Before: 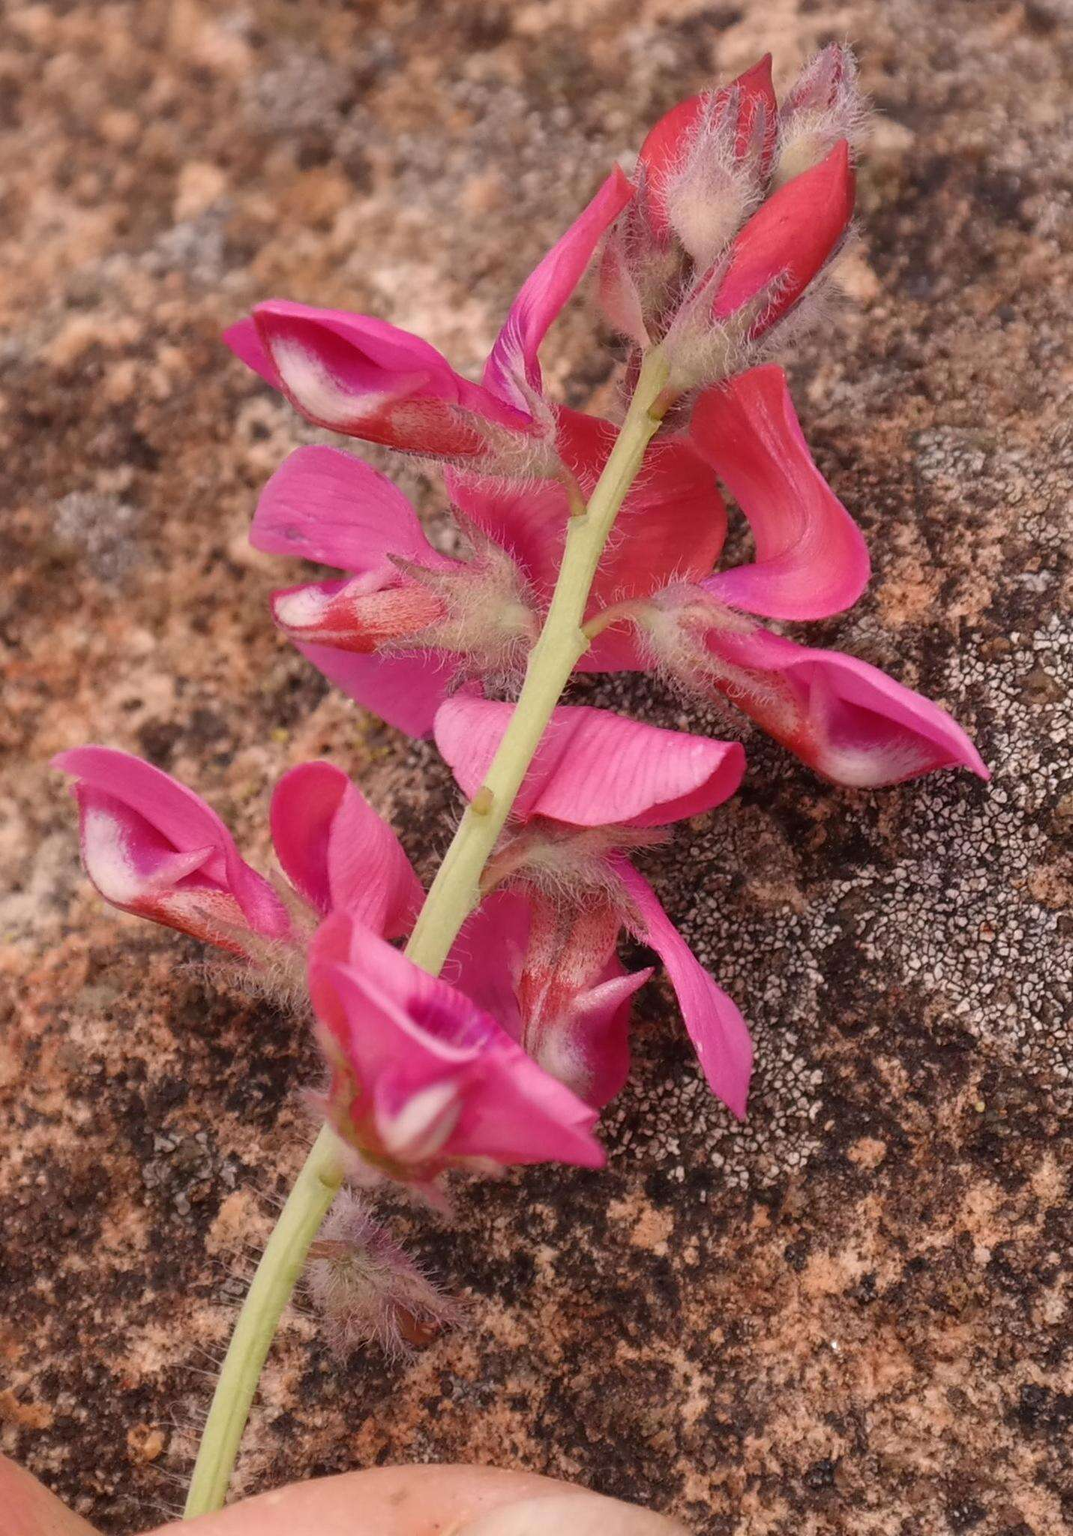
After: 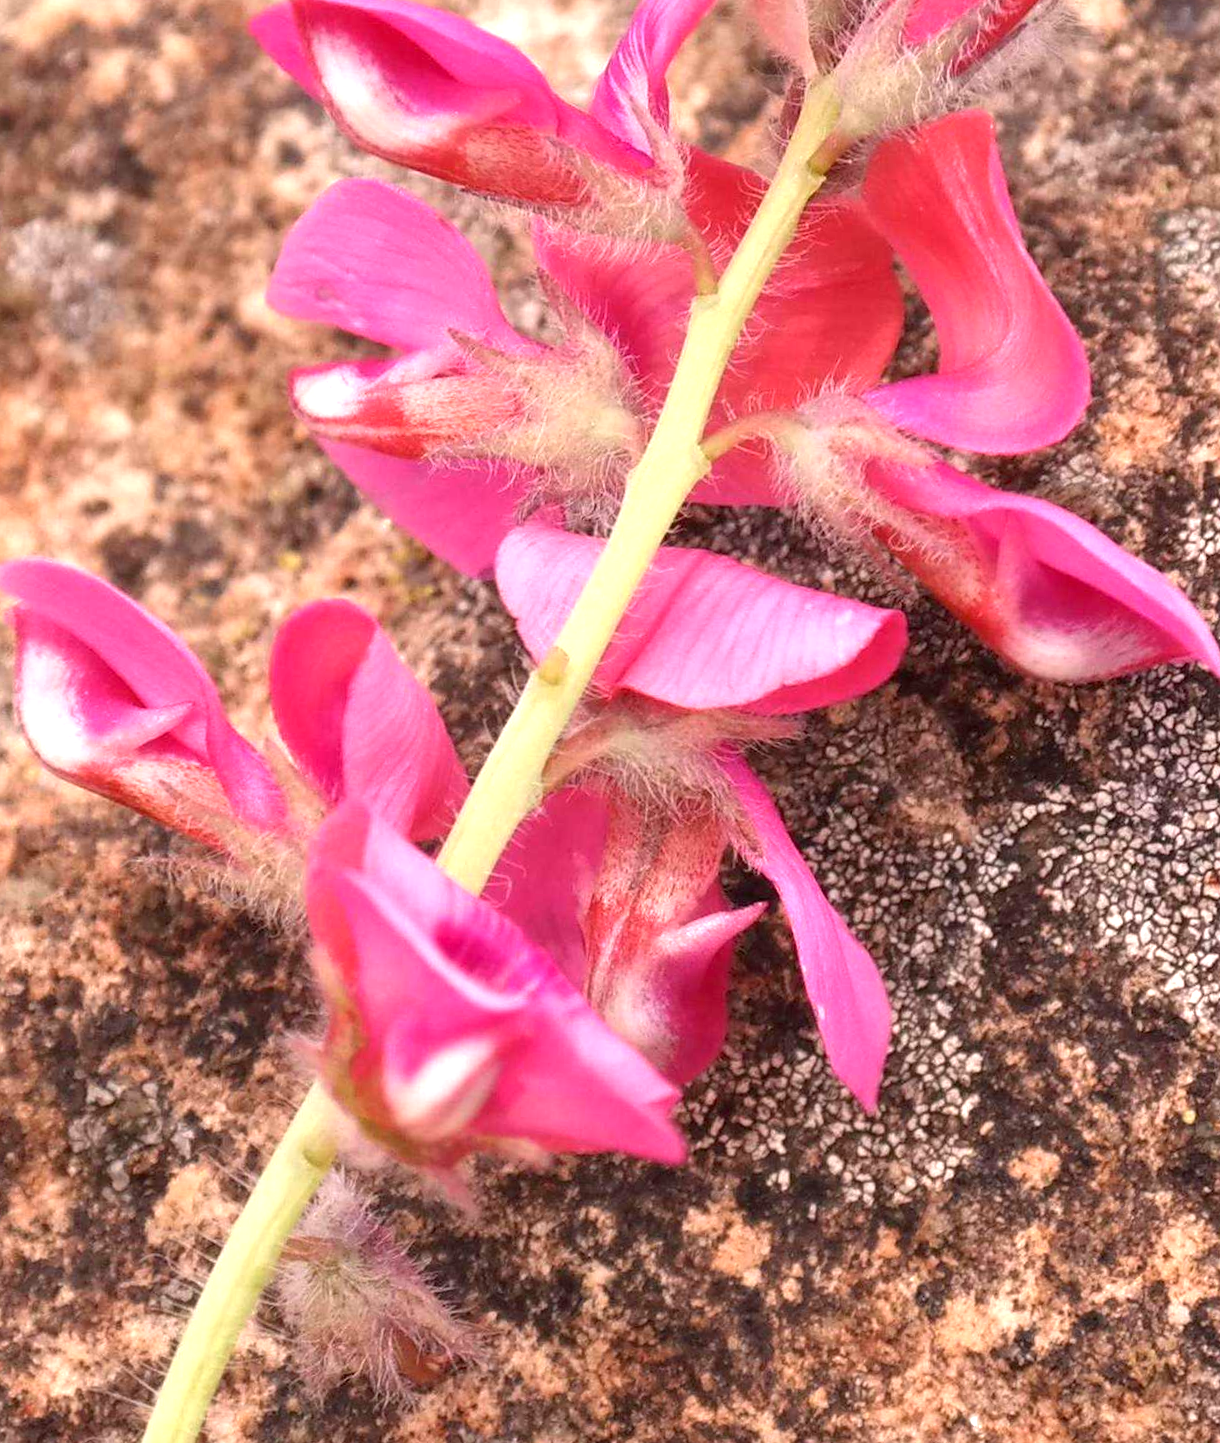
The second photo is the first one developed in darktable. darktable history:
exposure: black level correction 0.001, exposure 1.054 EV, compensate exposure bias true, compensate highlight preservation false
crop and rotate: angle -3.78°, left 9.848%, top 20.684%, right 12.052%, bottom 11.818%
